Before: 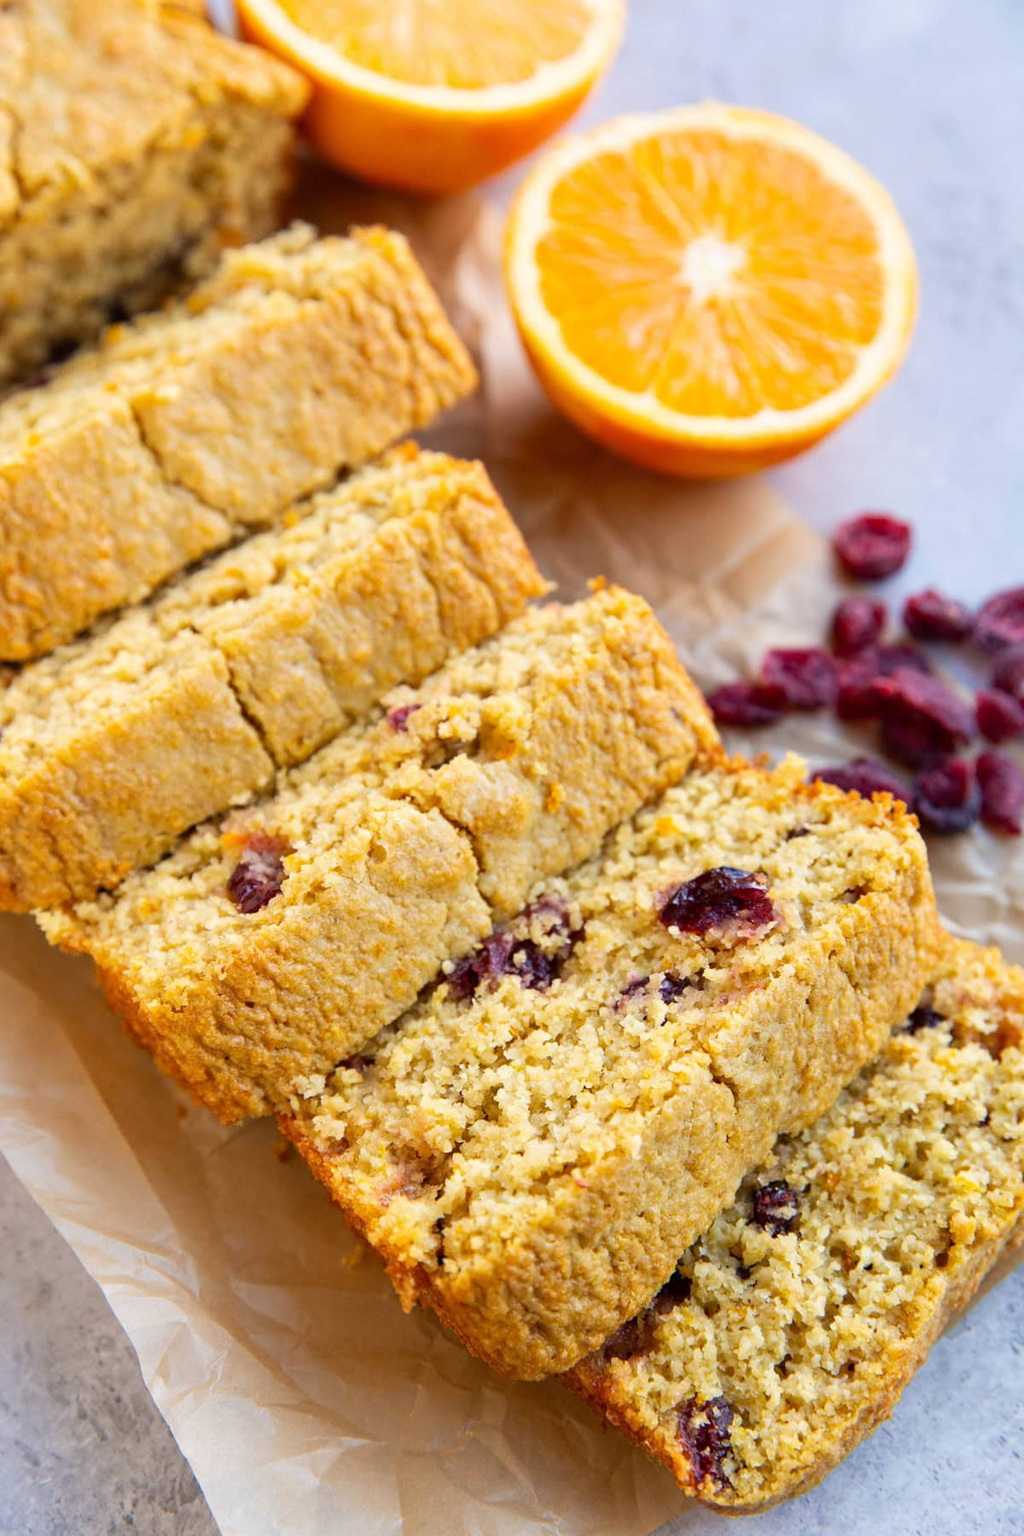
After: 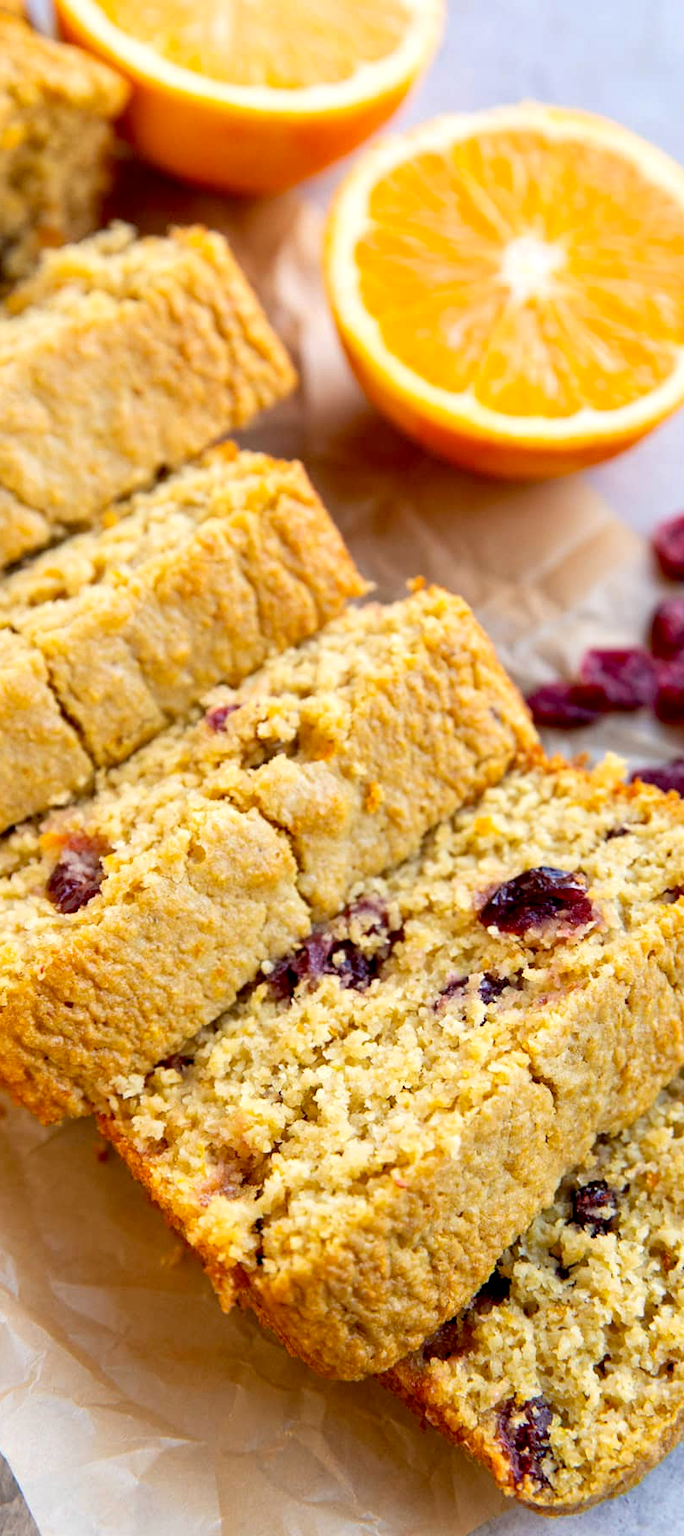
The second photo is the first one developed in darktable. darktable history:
exposure: black level correction 0.009, exposure 0.119 EV, compensate highlight preservation false
crop and rotate: left 17.732%, right 15.423%
